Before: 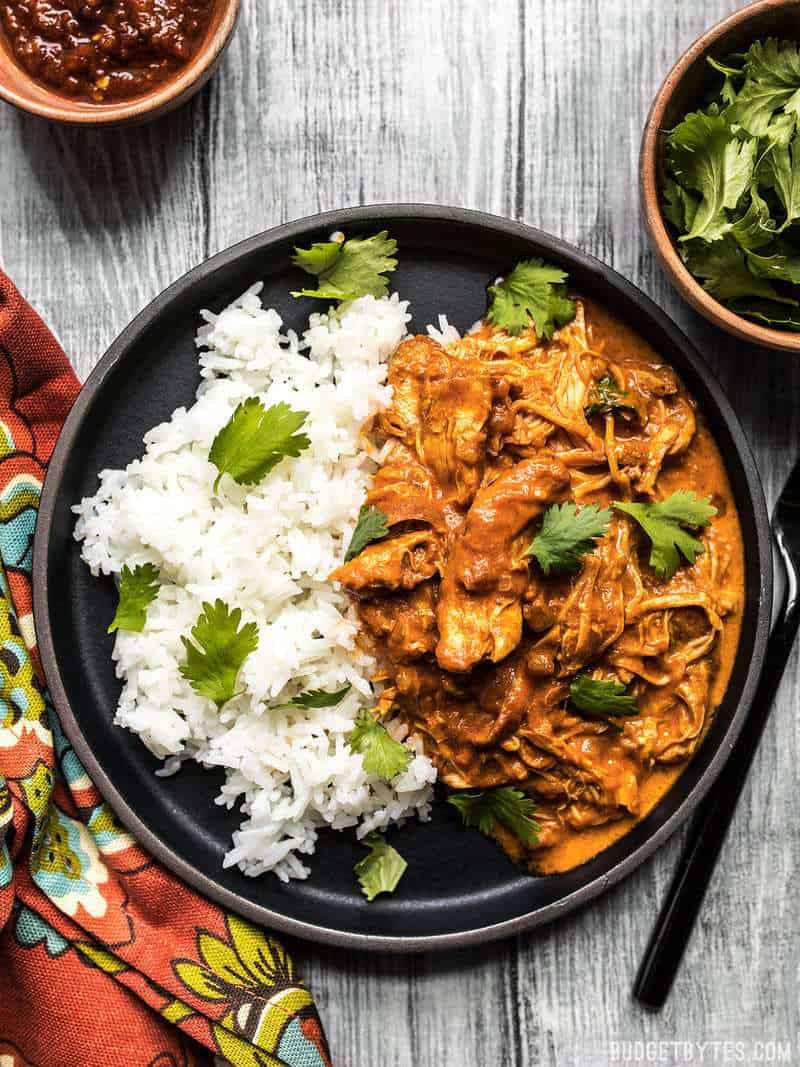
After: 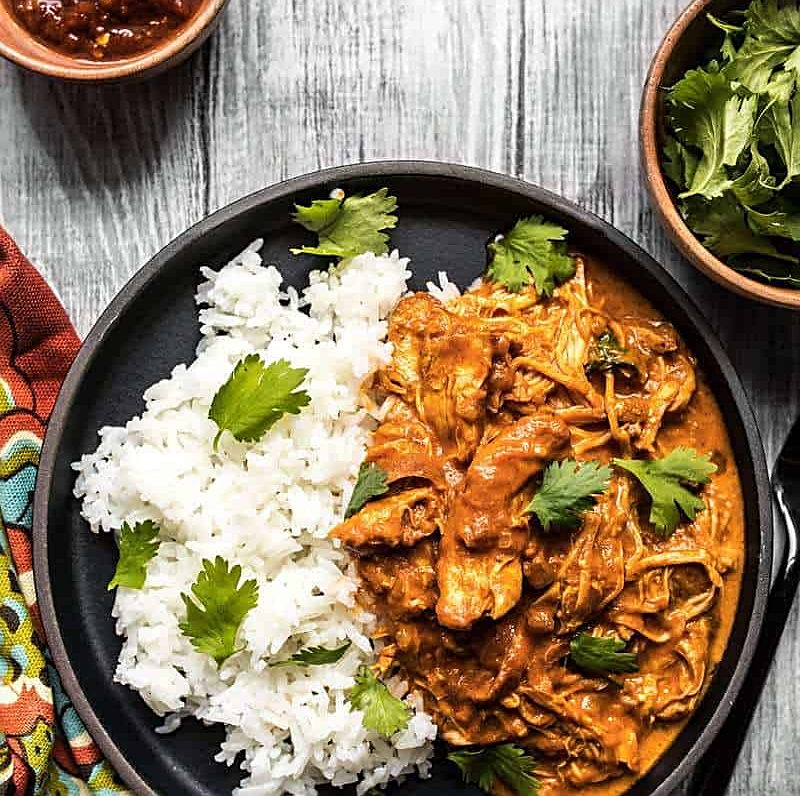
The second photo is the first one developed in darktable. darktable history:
crop: top 4.115%, bottom 21.208%
sharpen: amount 0.494
